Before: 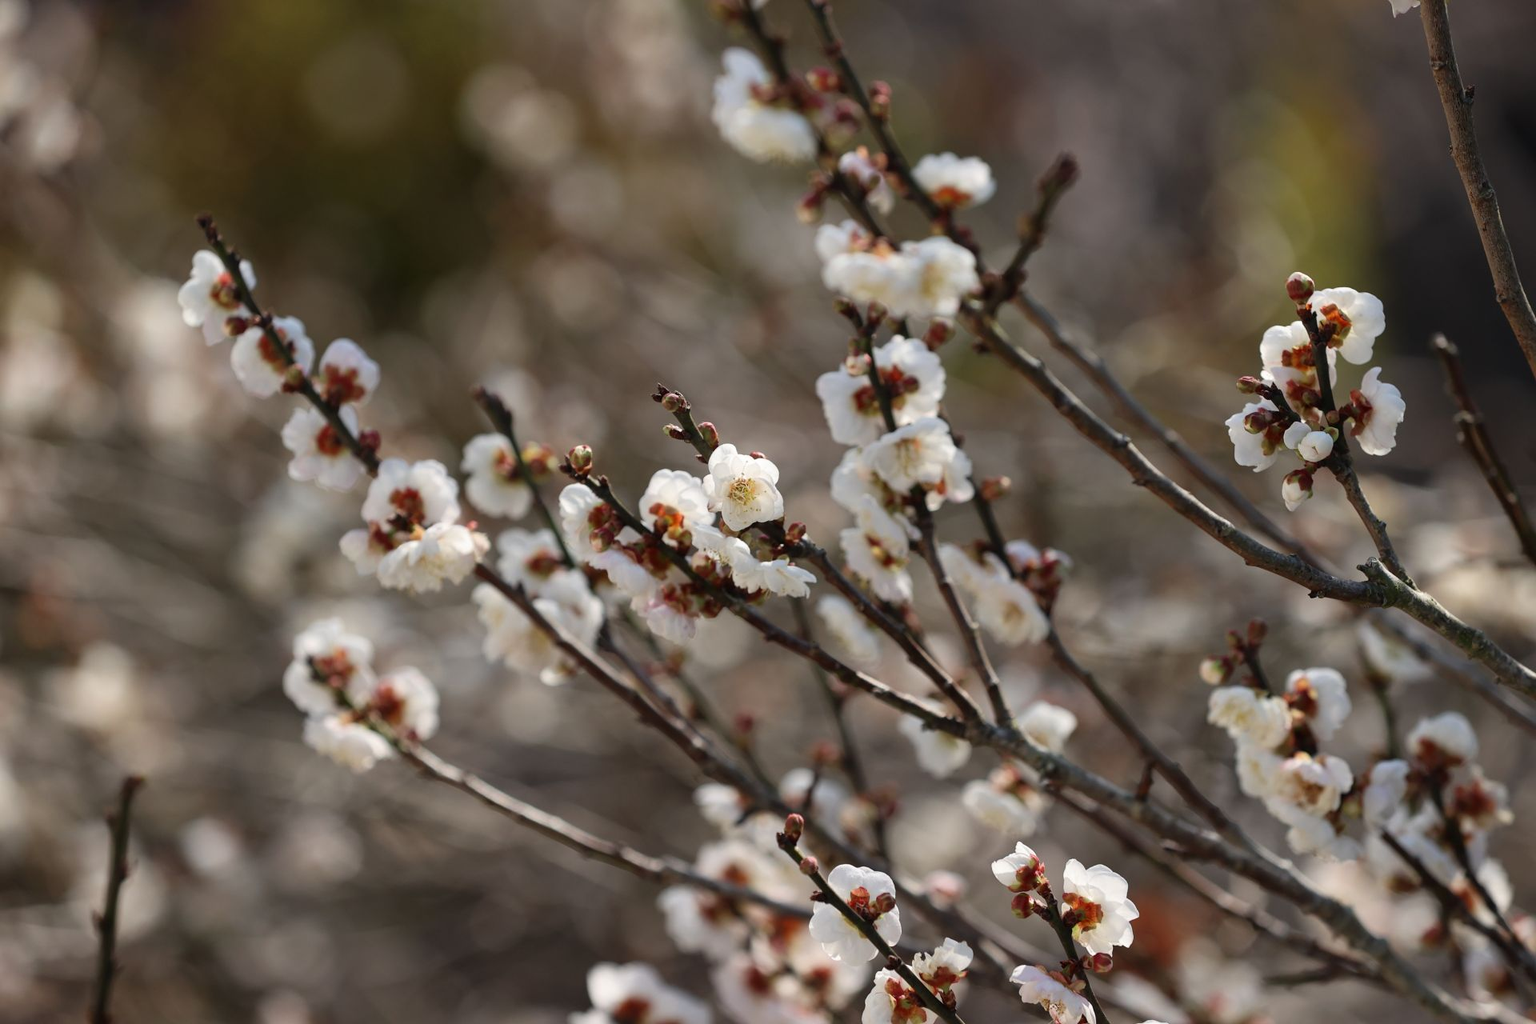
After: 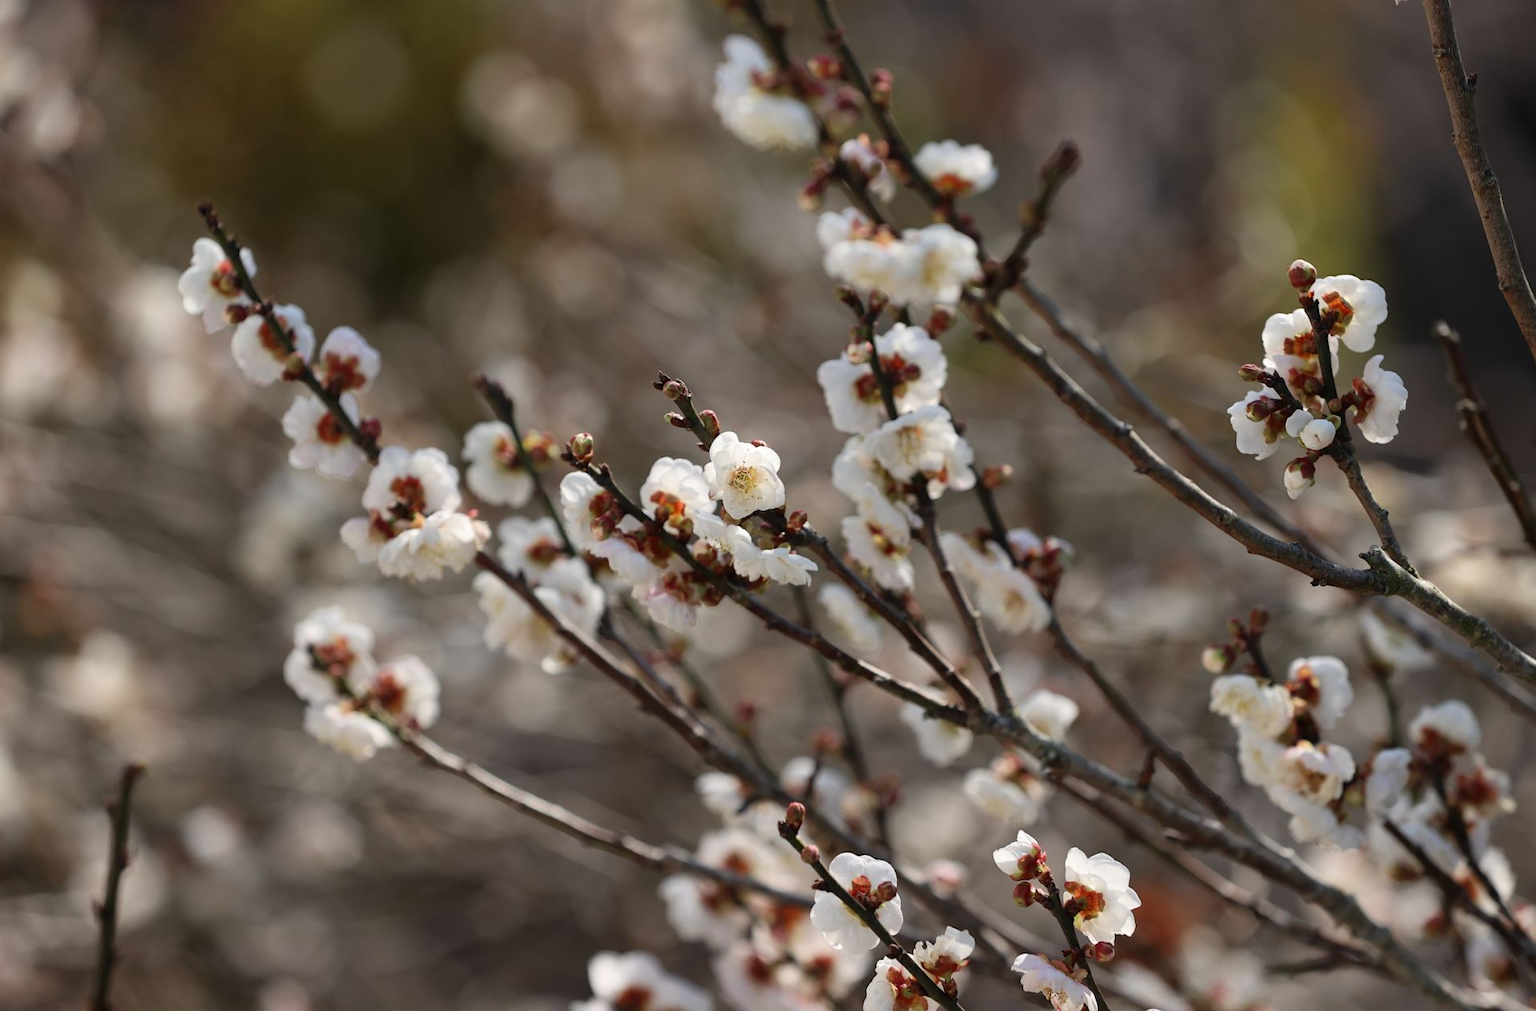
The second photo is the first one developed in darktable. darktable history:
crop: top 1.273%, right 0.118%
